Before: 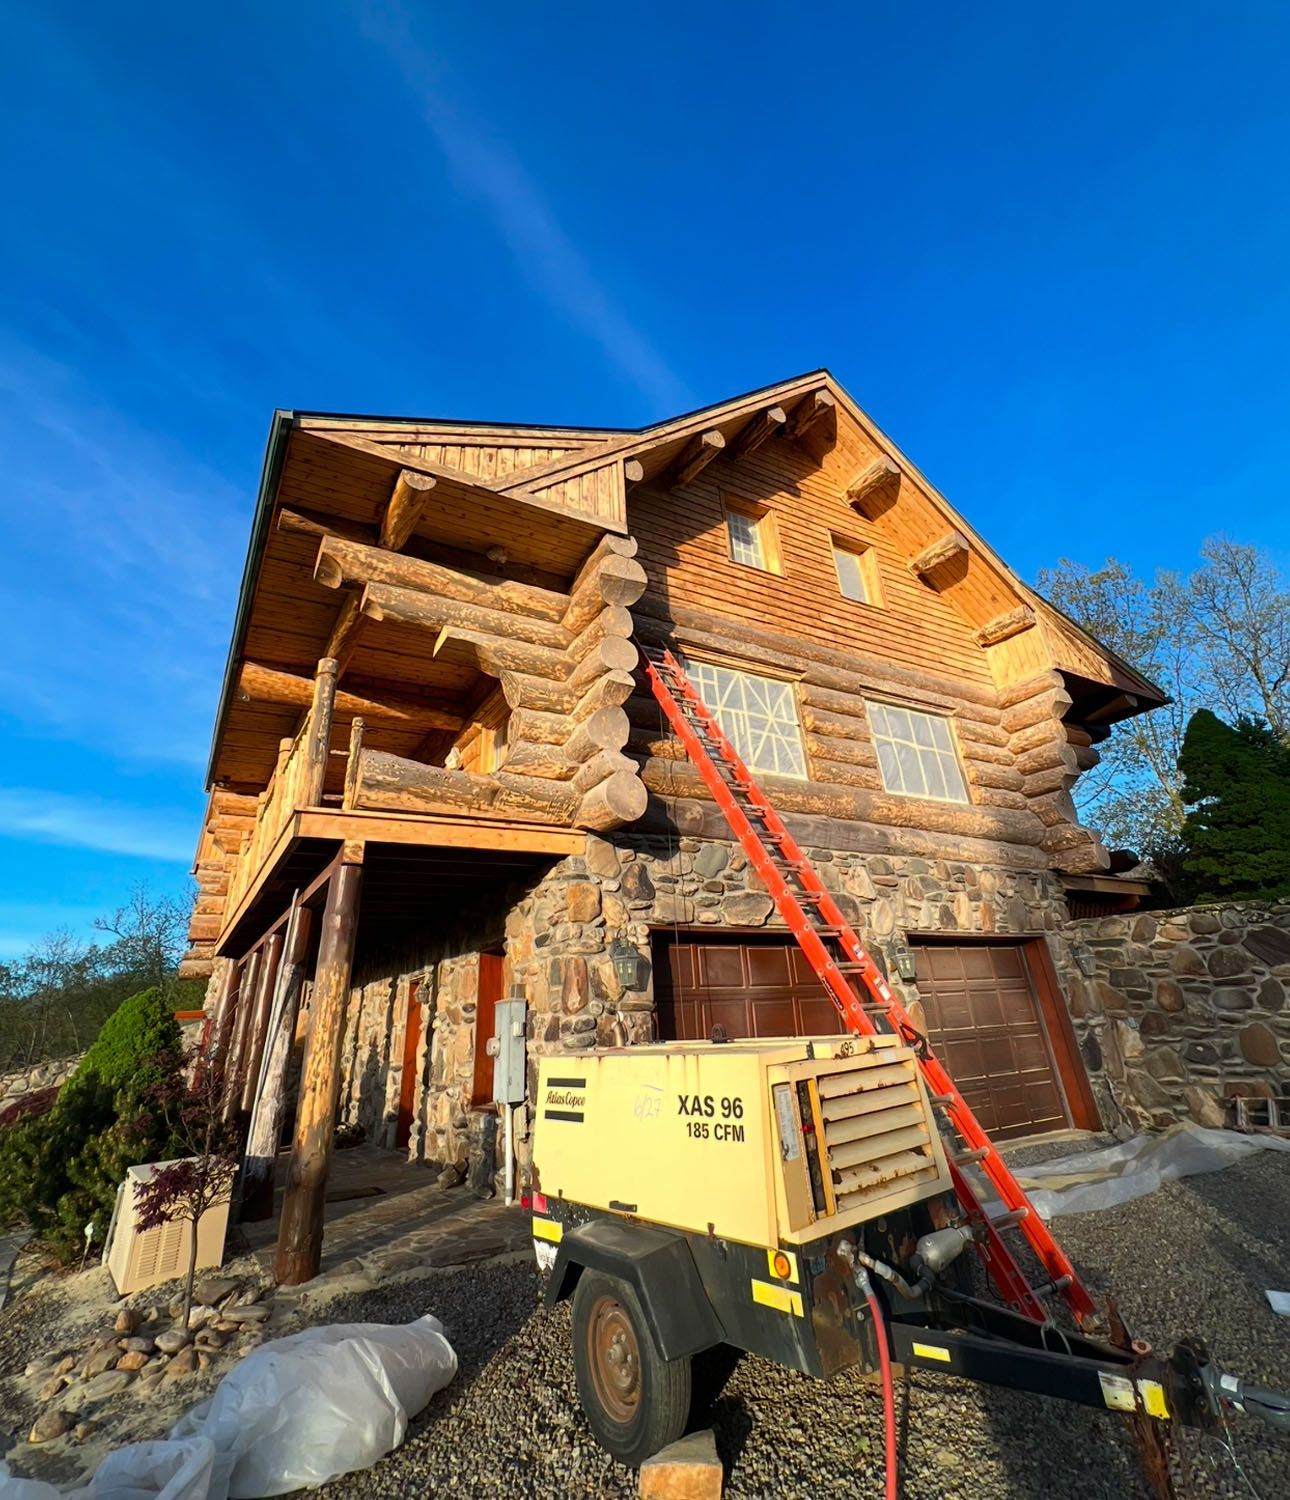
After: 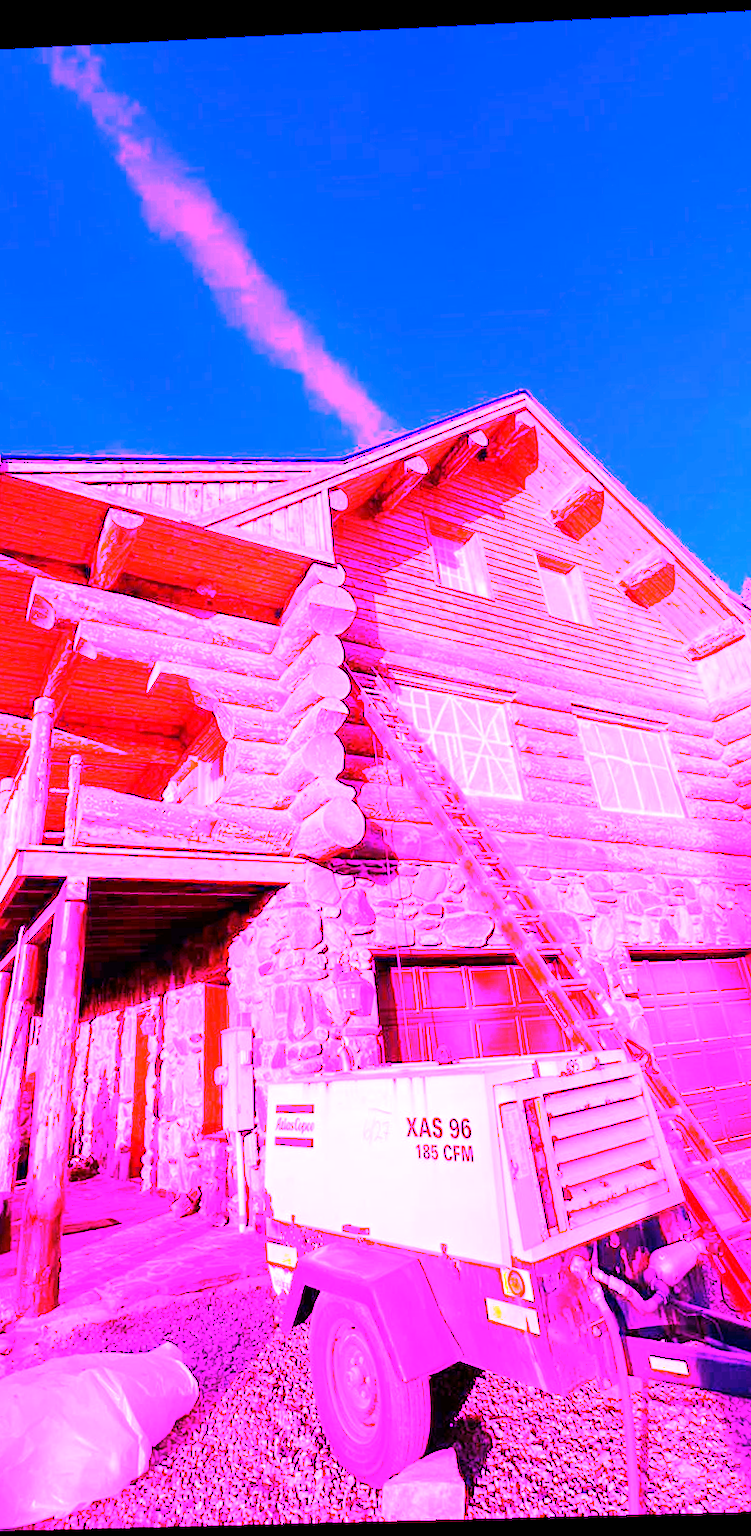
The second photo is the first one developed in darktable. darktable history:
crop and rotate: left 22.516%, right 21.234%
white balance: red 8, blue 8
rotate and perspective: rotation -2.22°, lens shift (horizontal) -0.022, automatic cropping off
